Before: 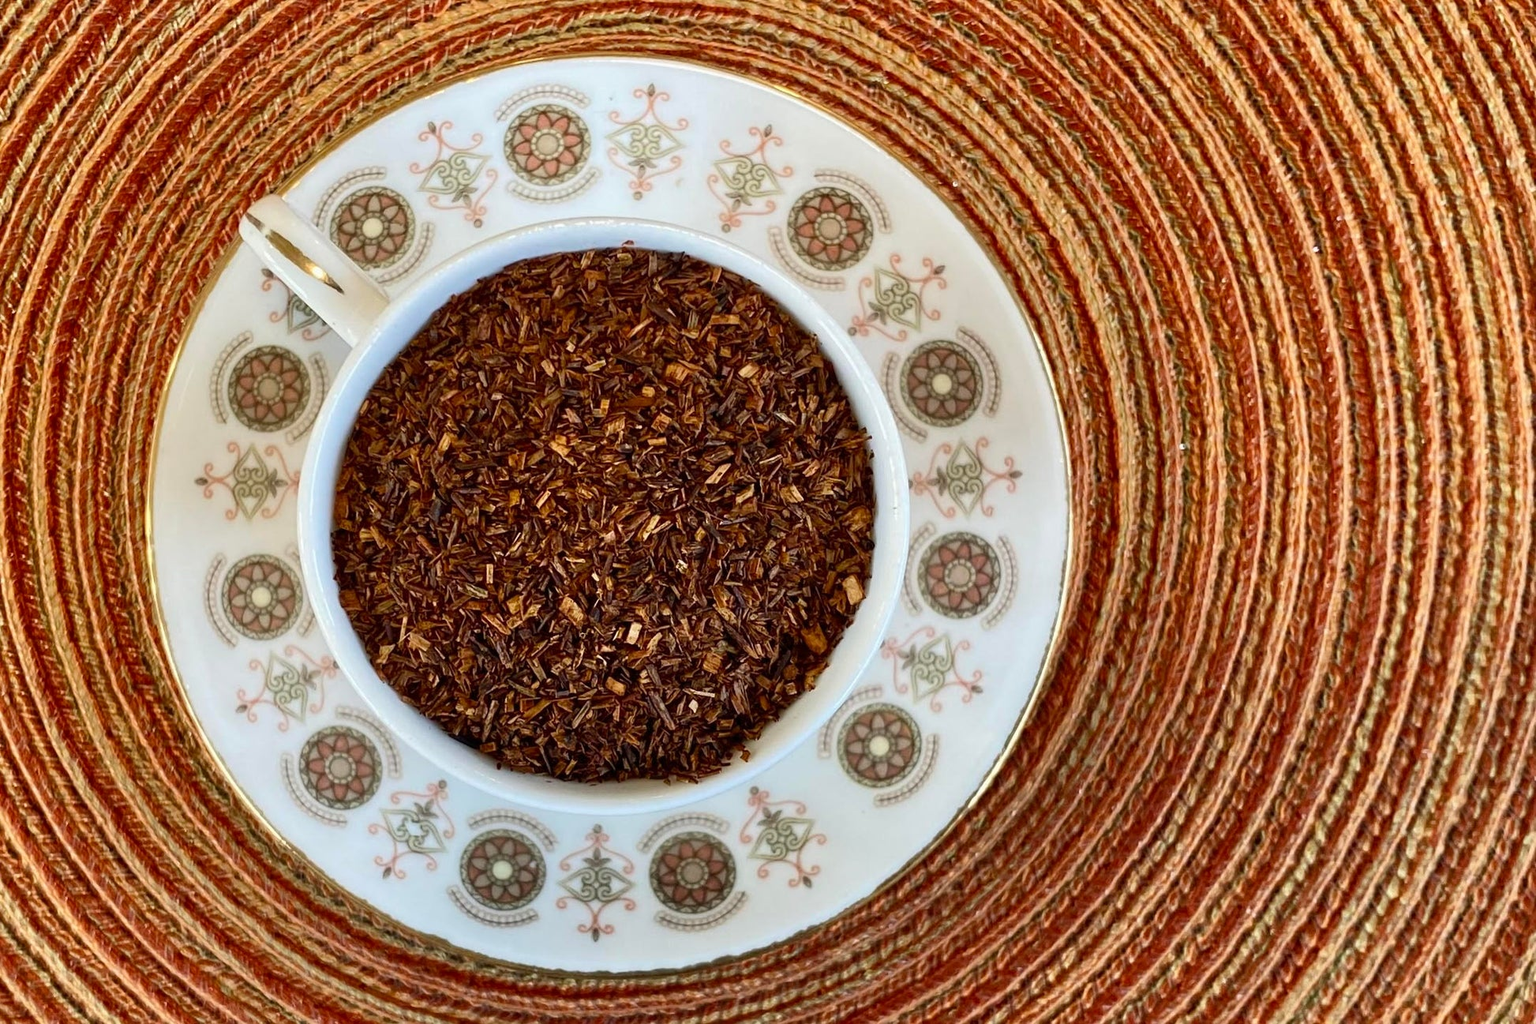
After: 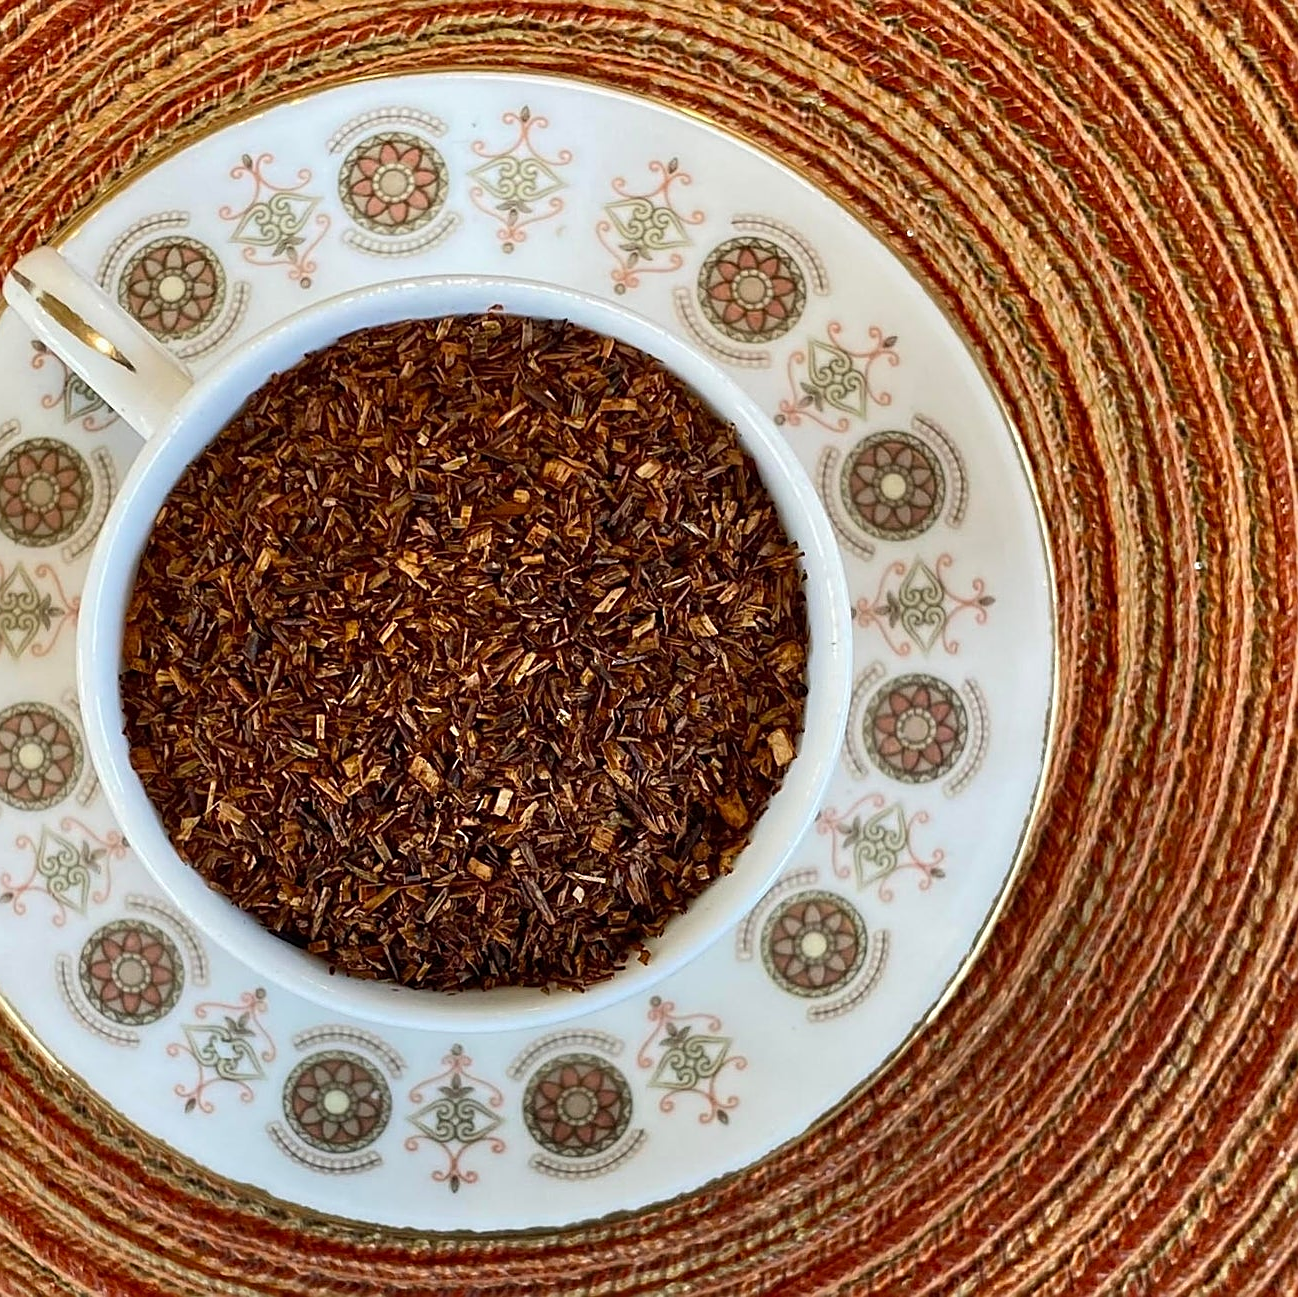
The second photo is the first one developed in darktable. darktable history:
crop: left 15.421%, right 17.854%
sharpen: on, module defaults
